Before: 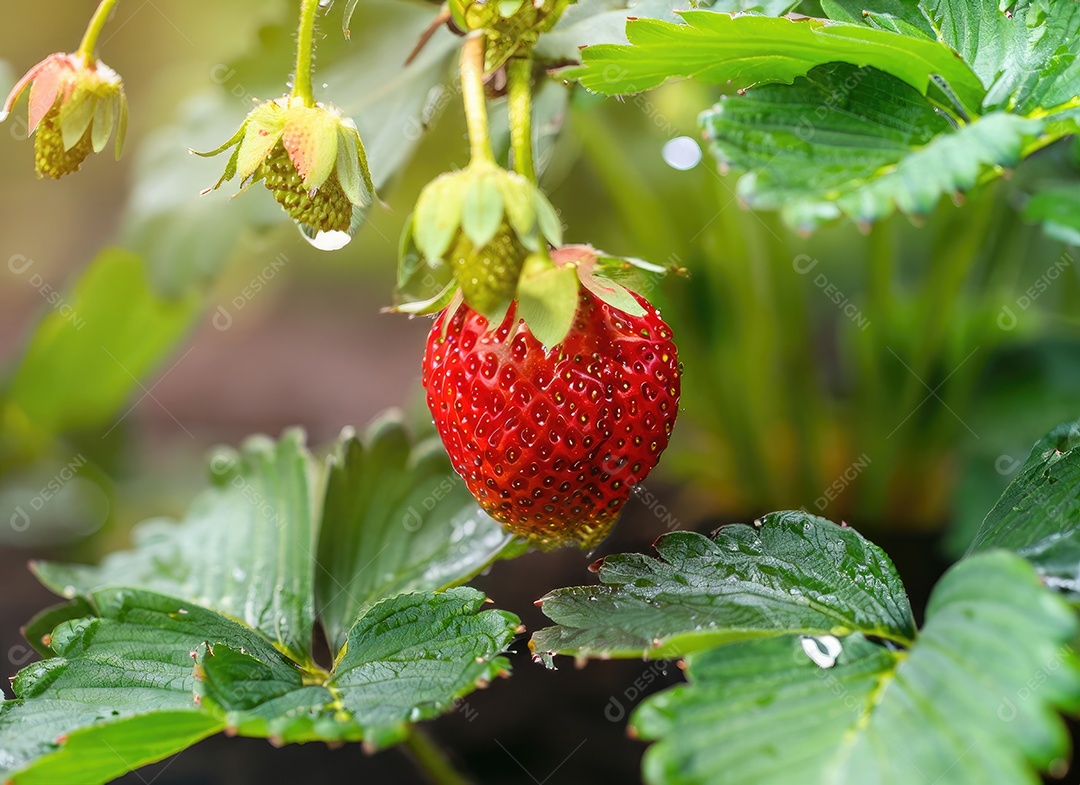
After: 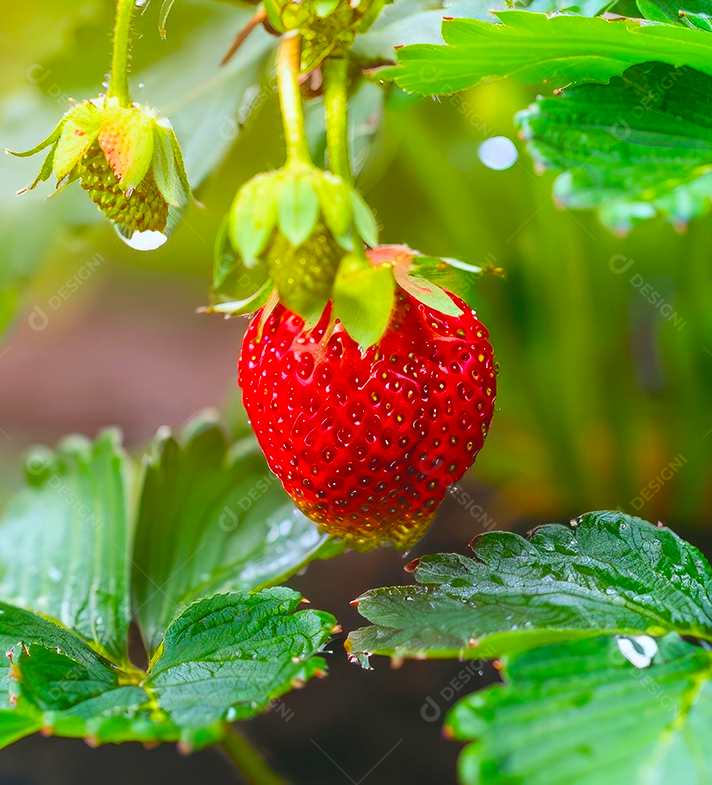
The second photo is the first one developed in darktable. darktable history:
crop: left 17.078%, right 16.972%
contrast brightness saturation: contrast -0.178, saturation 0.189
color balance rgb: highlights gain › luminance 16.569%, highlights gain › chroma 2.879%, highlights gain › hue 260.28°, perceptual saturation grading › global saturation 30.17%
exposure: exposure 0.126 EV, compensate highlight preservation false
